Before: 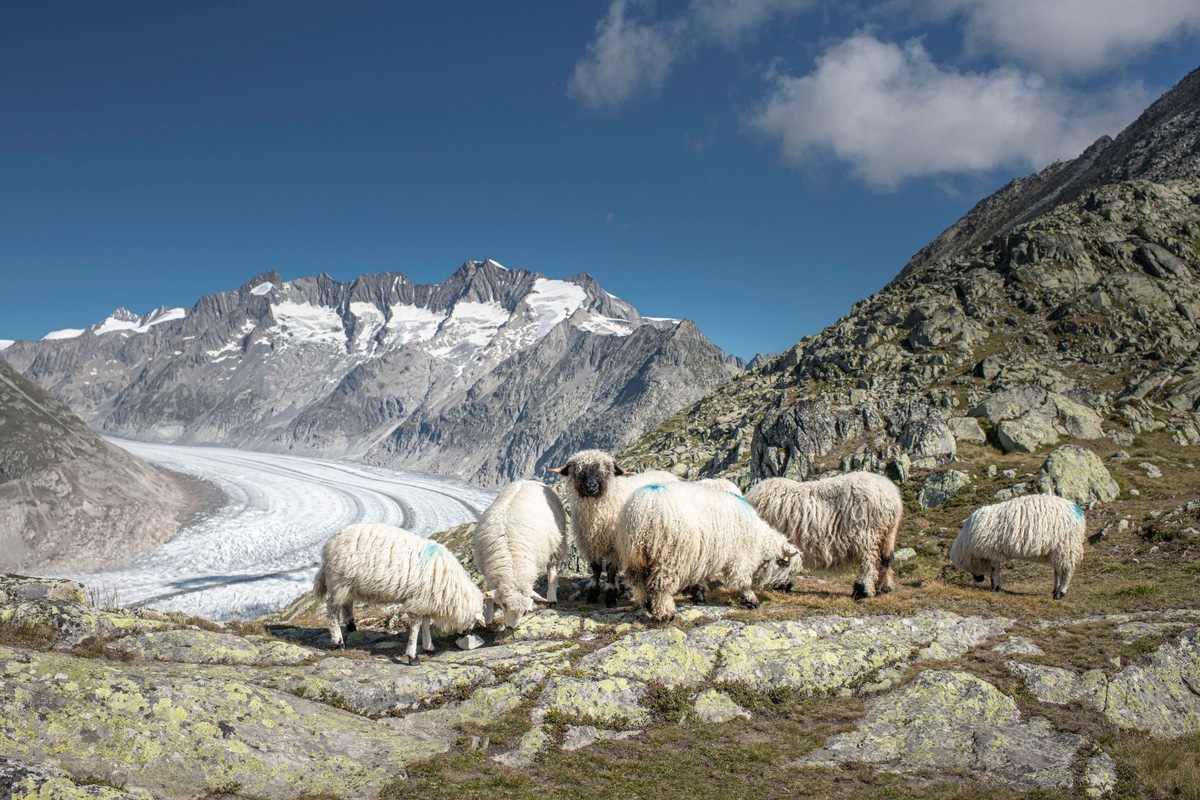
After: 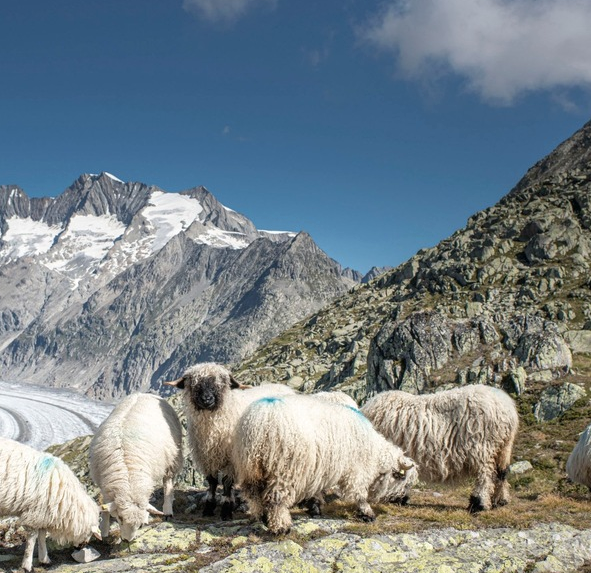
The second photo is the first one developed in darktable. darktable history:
crop: left 32.049%, top 10.963%, right 18.665%, bottom 17.334%
local contrast: mode bilateral grid, contrast 10, coarseness 26, detail 115%, midtone range 0.2
